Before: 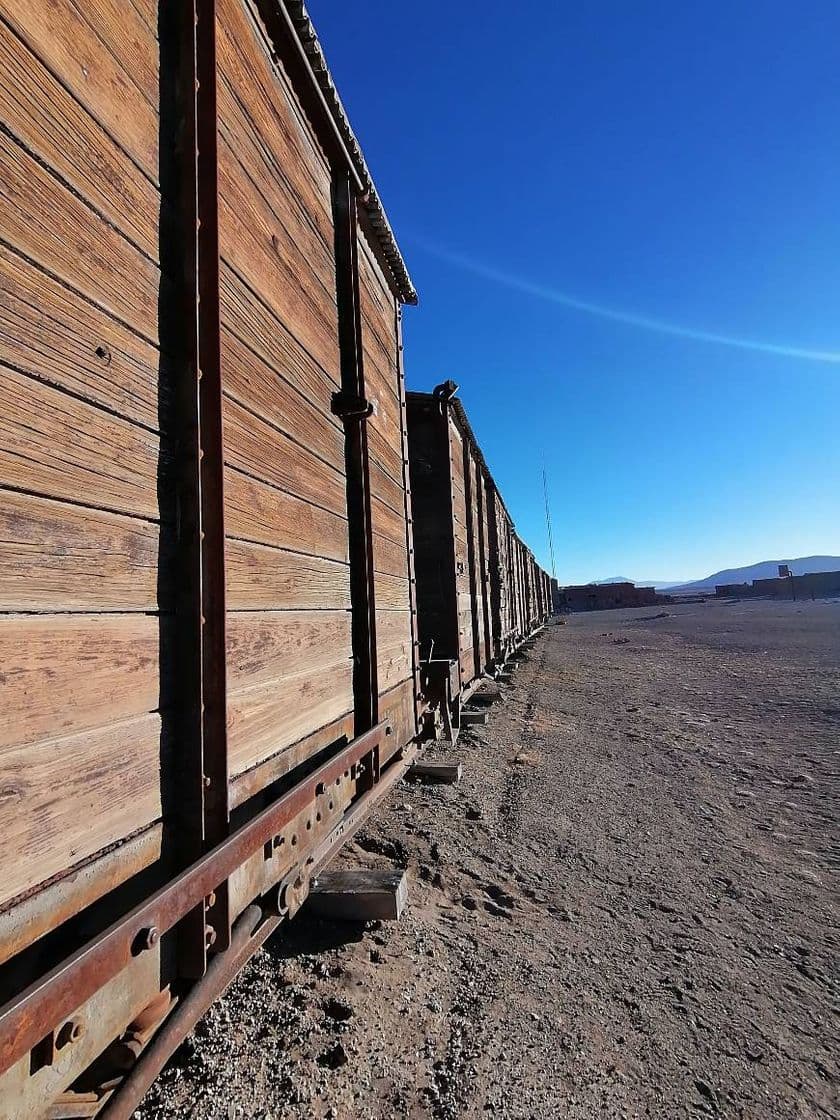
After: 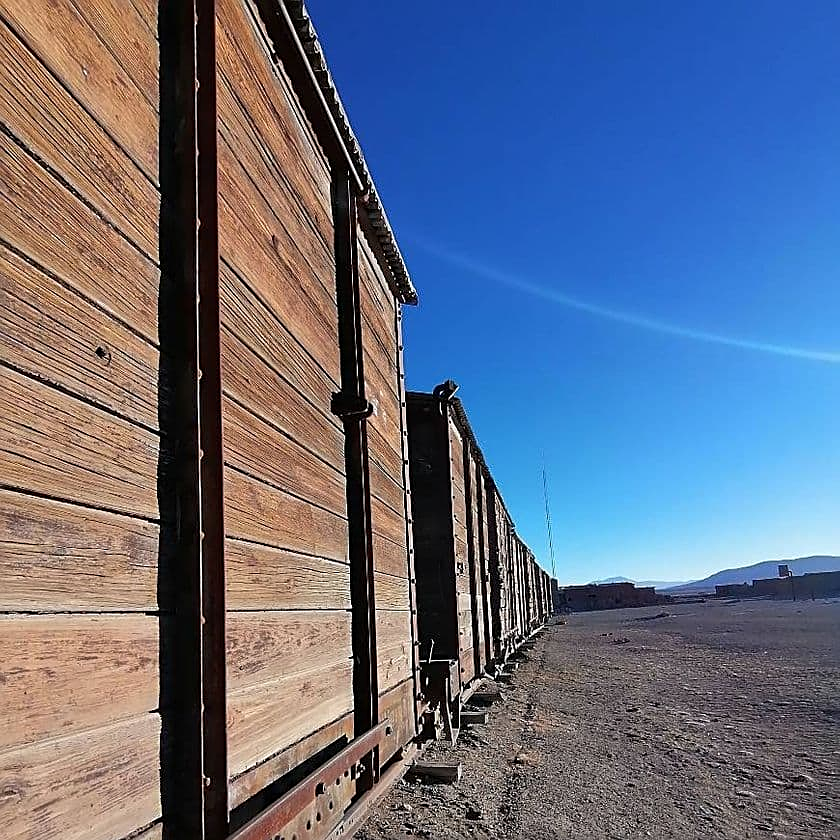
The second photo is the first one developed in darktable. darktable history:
sharpen: on, module defaults
crop: bottom 24.977%
